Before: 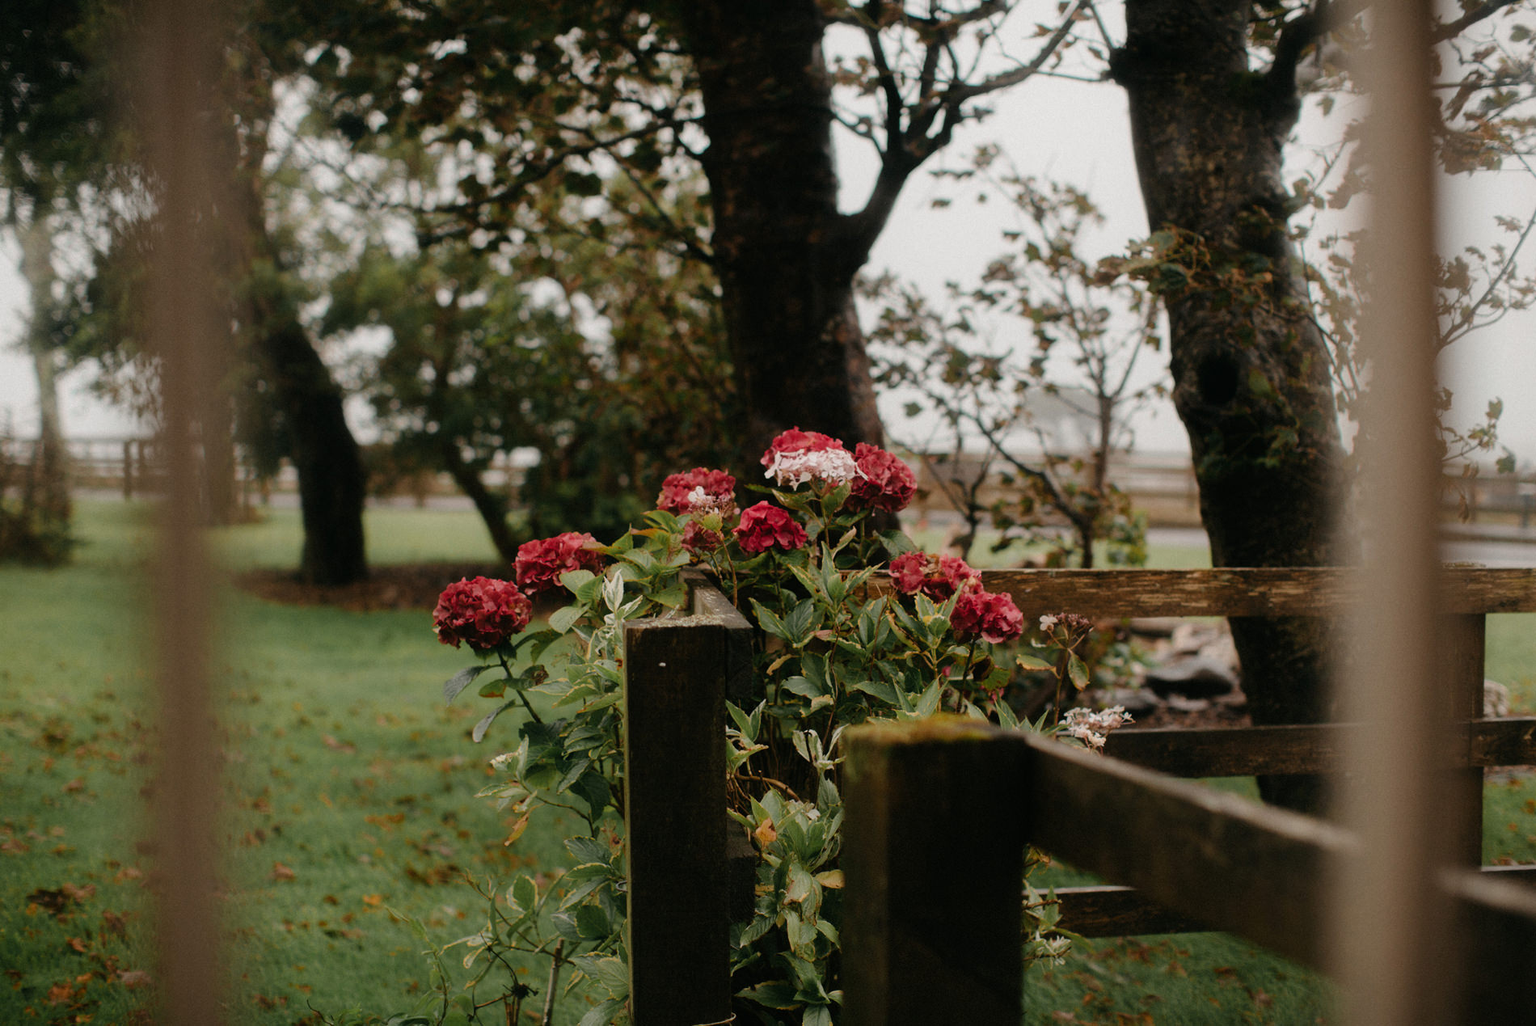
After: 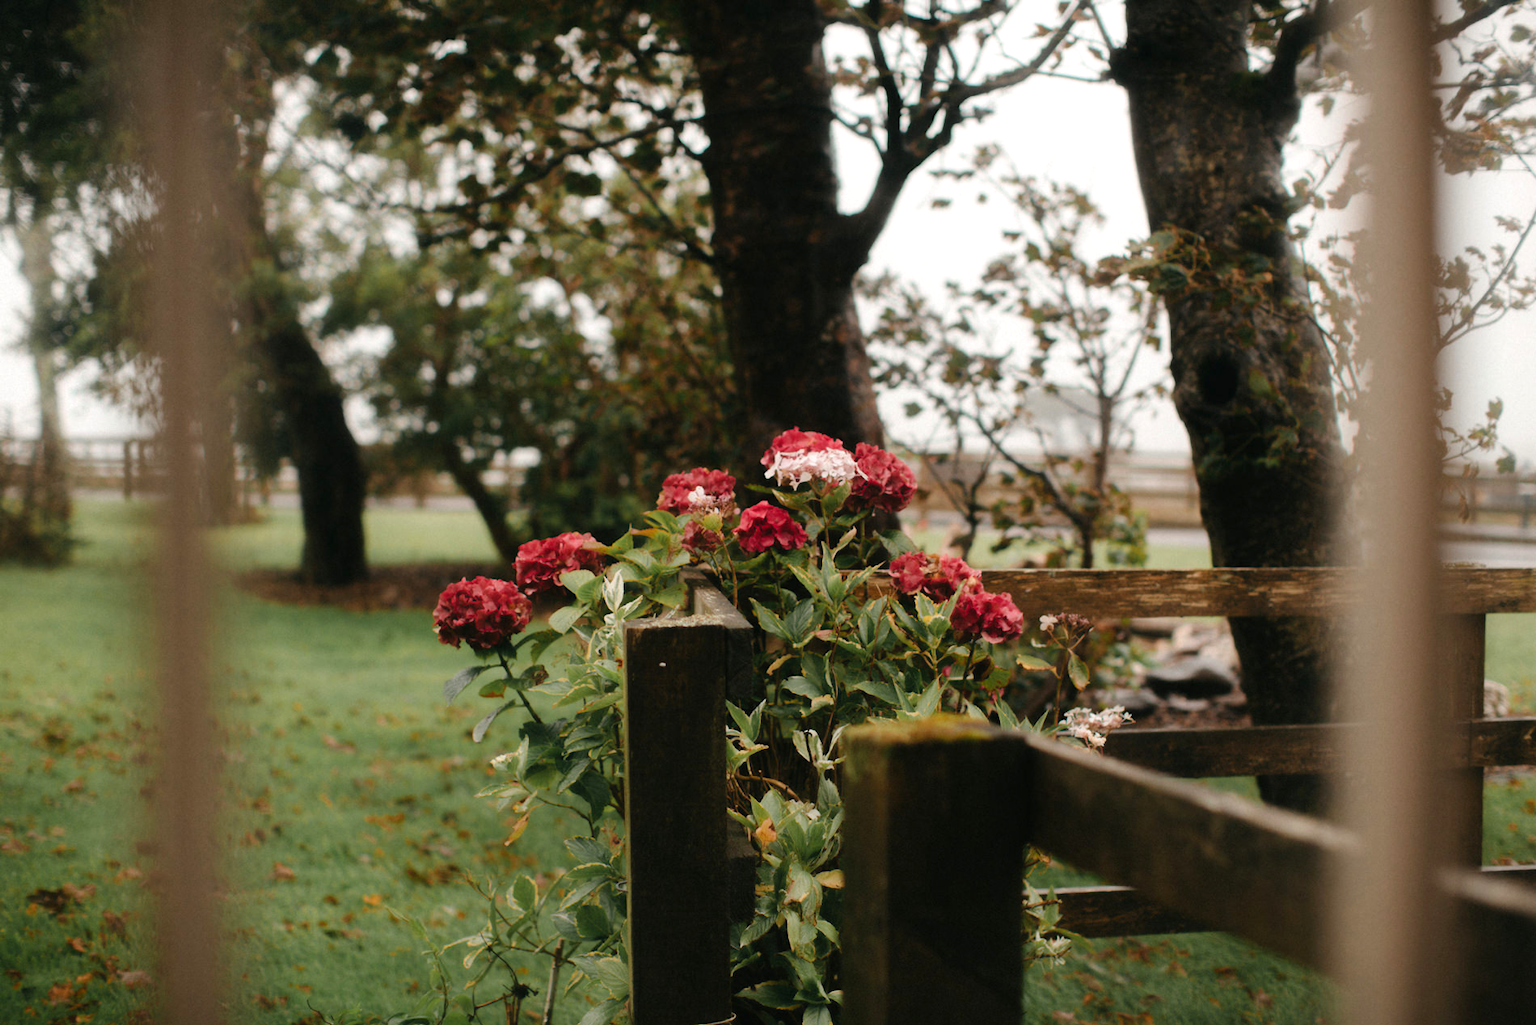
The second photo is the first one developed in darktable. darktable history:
exposure: black level correction 0, exposure 0.5 EV, compensate highlight preservation false
contrast equalizer: y [[0.5 ×4, 0.467, 0.376], [0.5 ×6], [0.5 ×6], [0 ×6], [0 ×6]]
